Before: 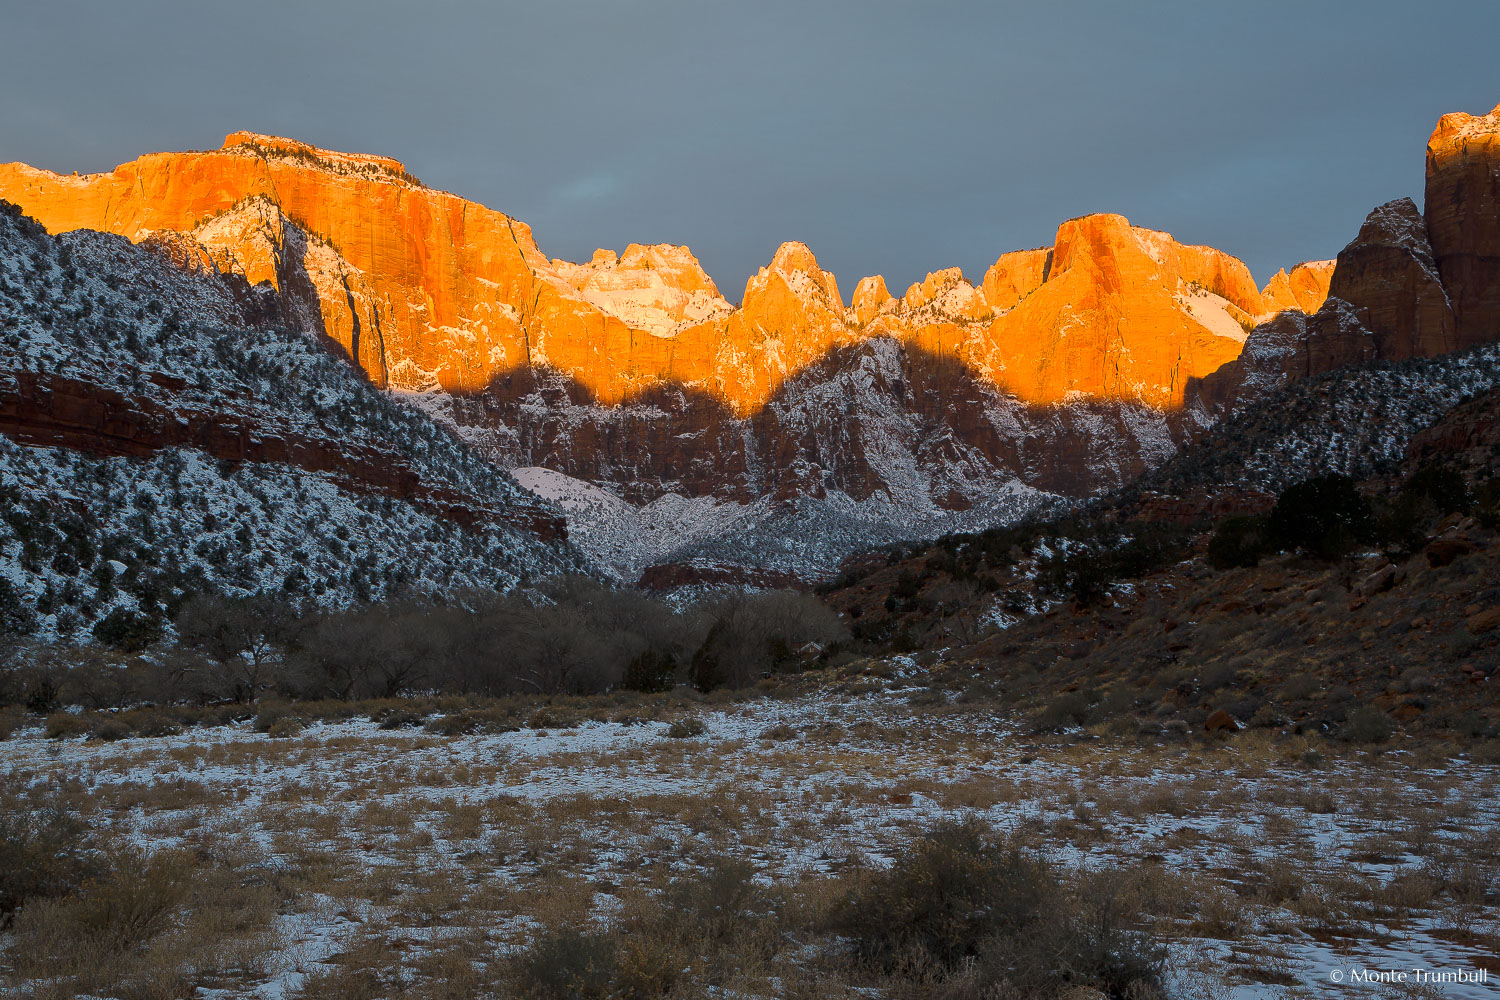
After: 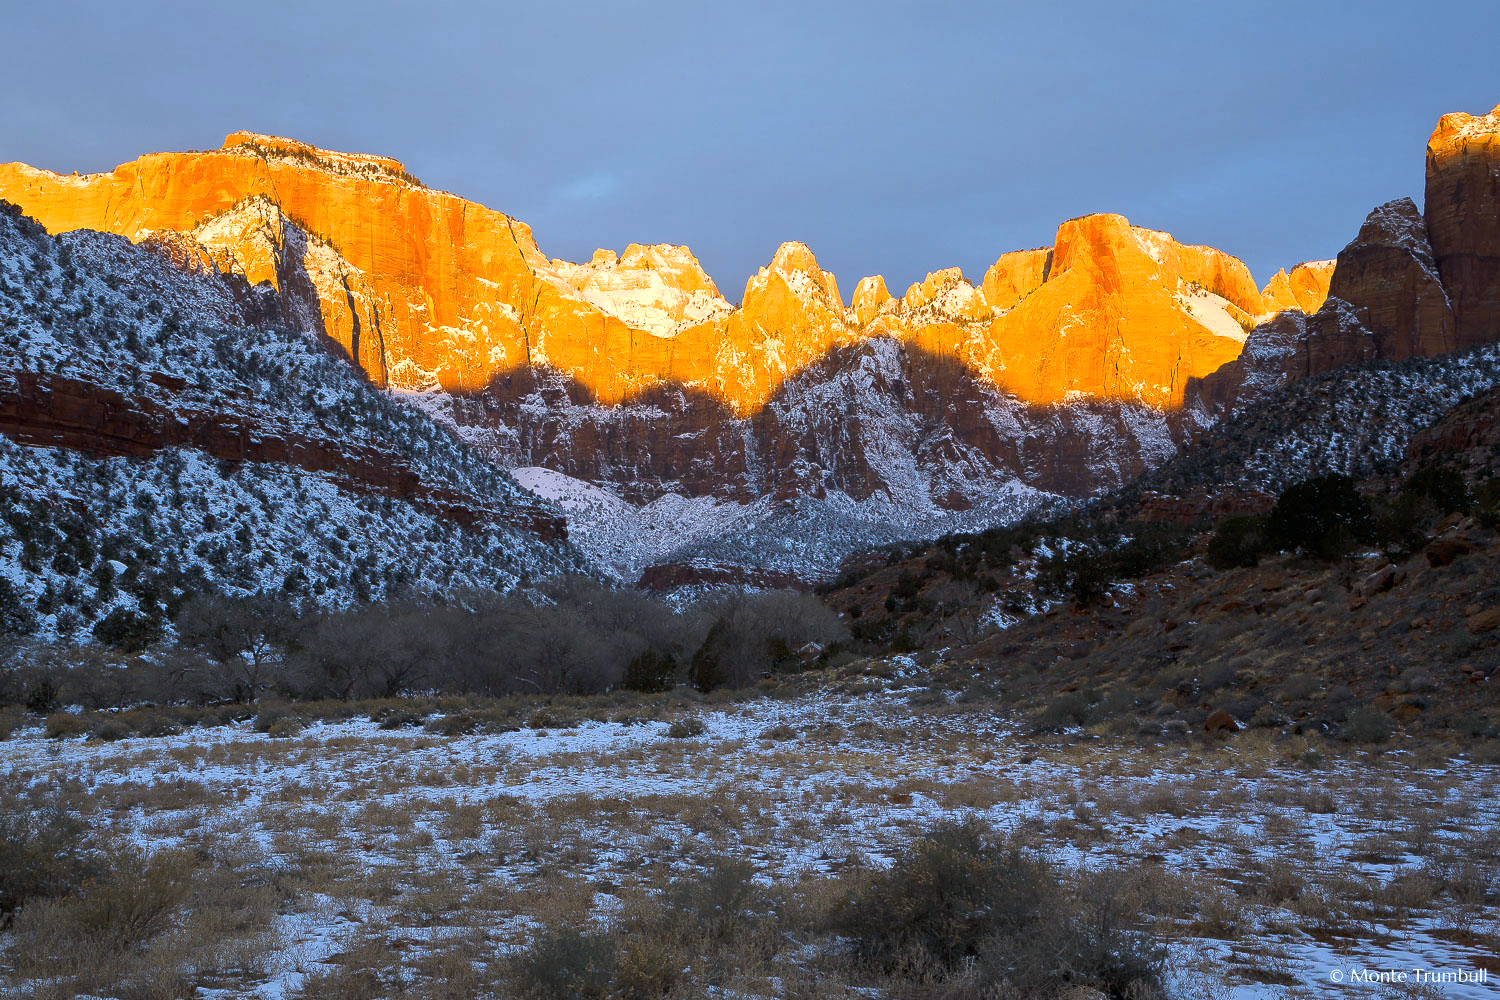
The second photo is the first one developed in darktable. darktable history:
white balance: red 0.948, green 1.02, blue 1.176
exposure: black level correction 0, exposure 0.5 EV, compensate highlight preservation false
